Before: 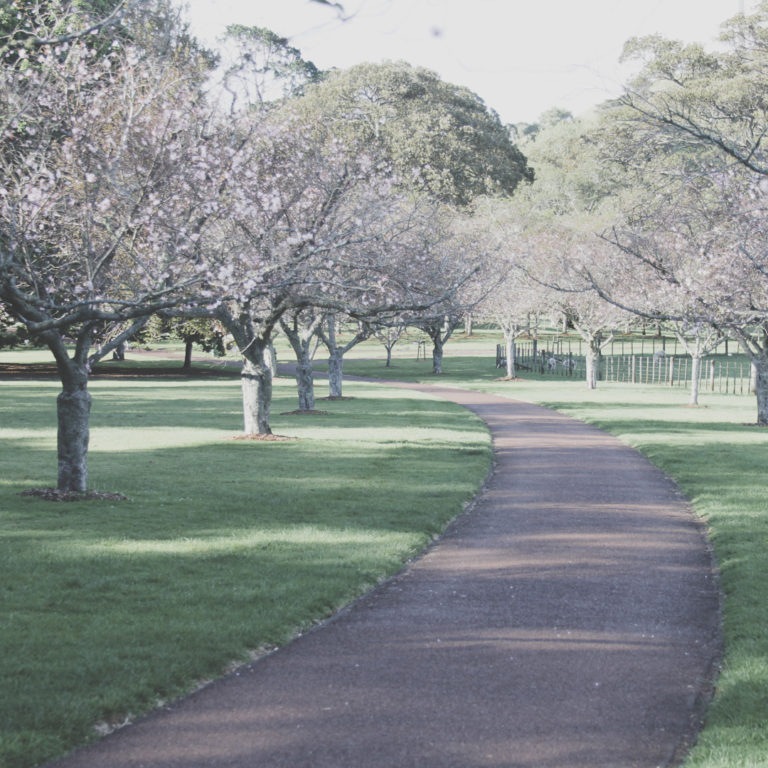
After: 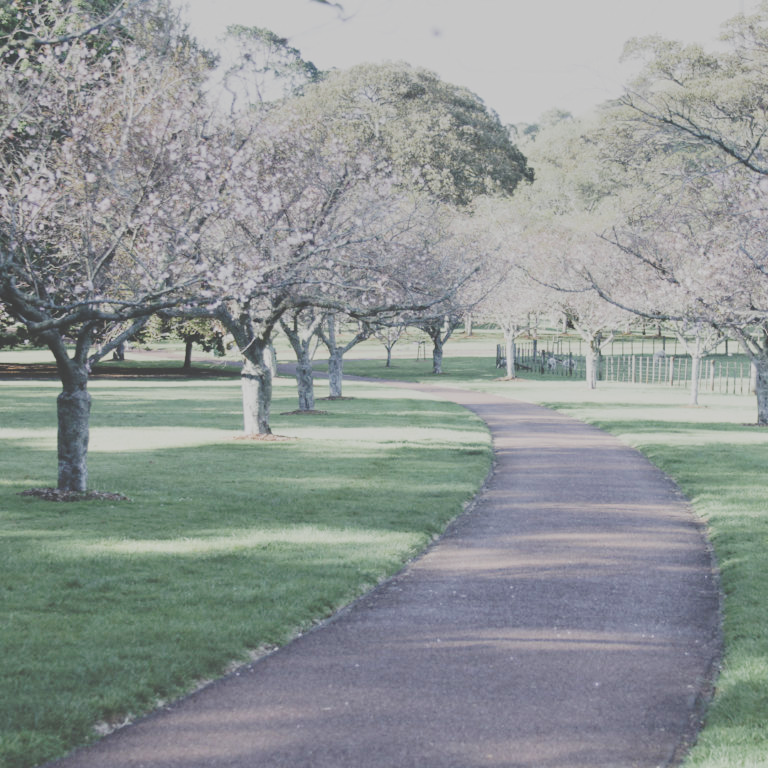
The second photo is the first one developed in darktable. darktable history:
graduated density: on, module defaults
tone curve: curves: ch0 [(0, 0) (0.003, 0.232) (0.011, 0.232) (0.025, 0.232) (0.044, 0.233) (0.069, 0.234) (0.1, 0.237) (0.136, 0.247) (0.177, 0.258) (0.224, 0.283) (0.277, 0.332) (0.335, 0.401) (0.399, 0.483) (0.468, 0.56) (0.543, 0.637) (0.623, 0.706) (0.709, 0.764) (0.801, 0.816) (0.898, 0.859) (1, 1)], preserve colors none
